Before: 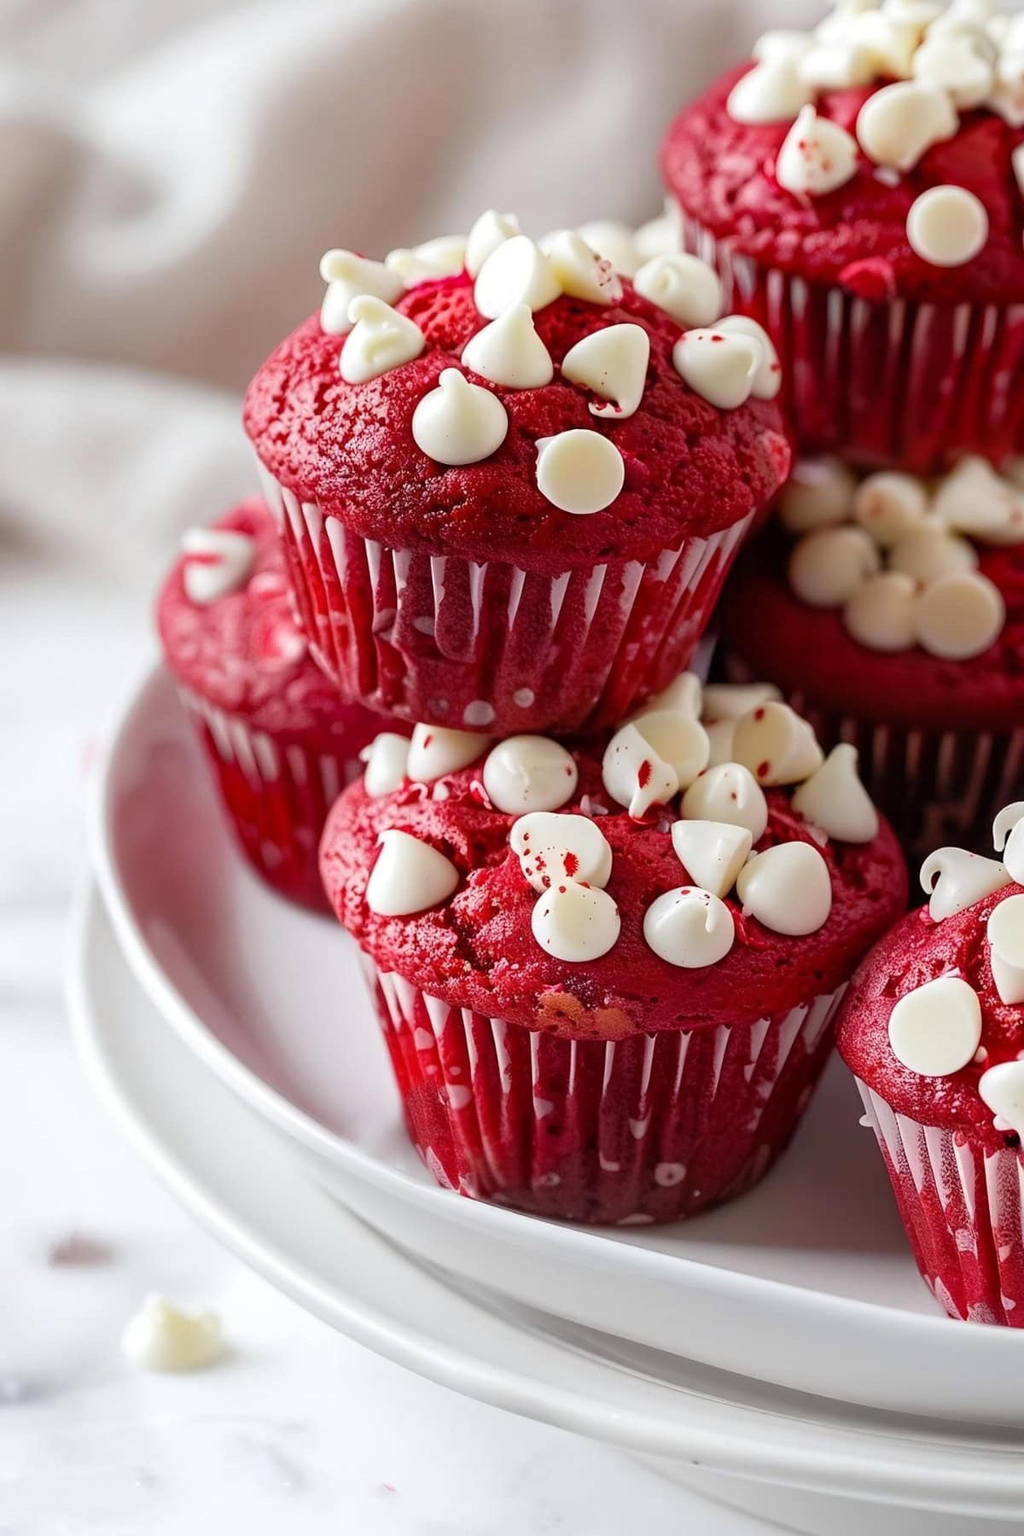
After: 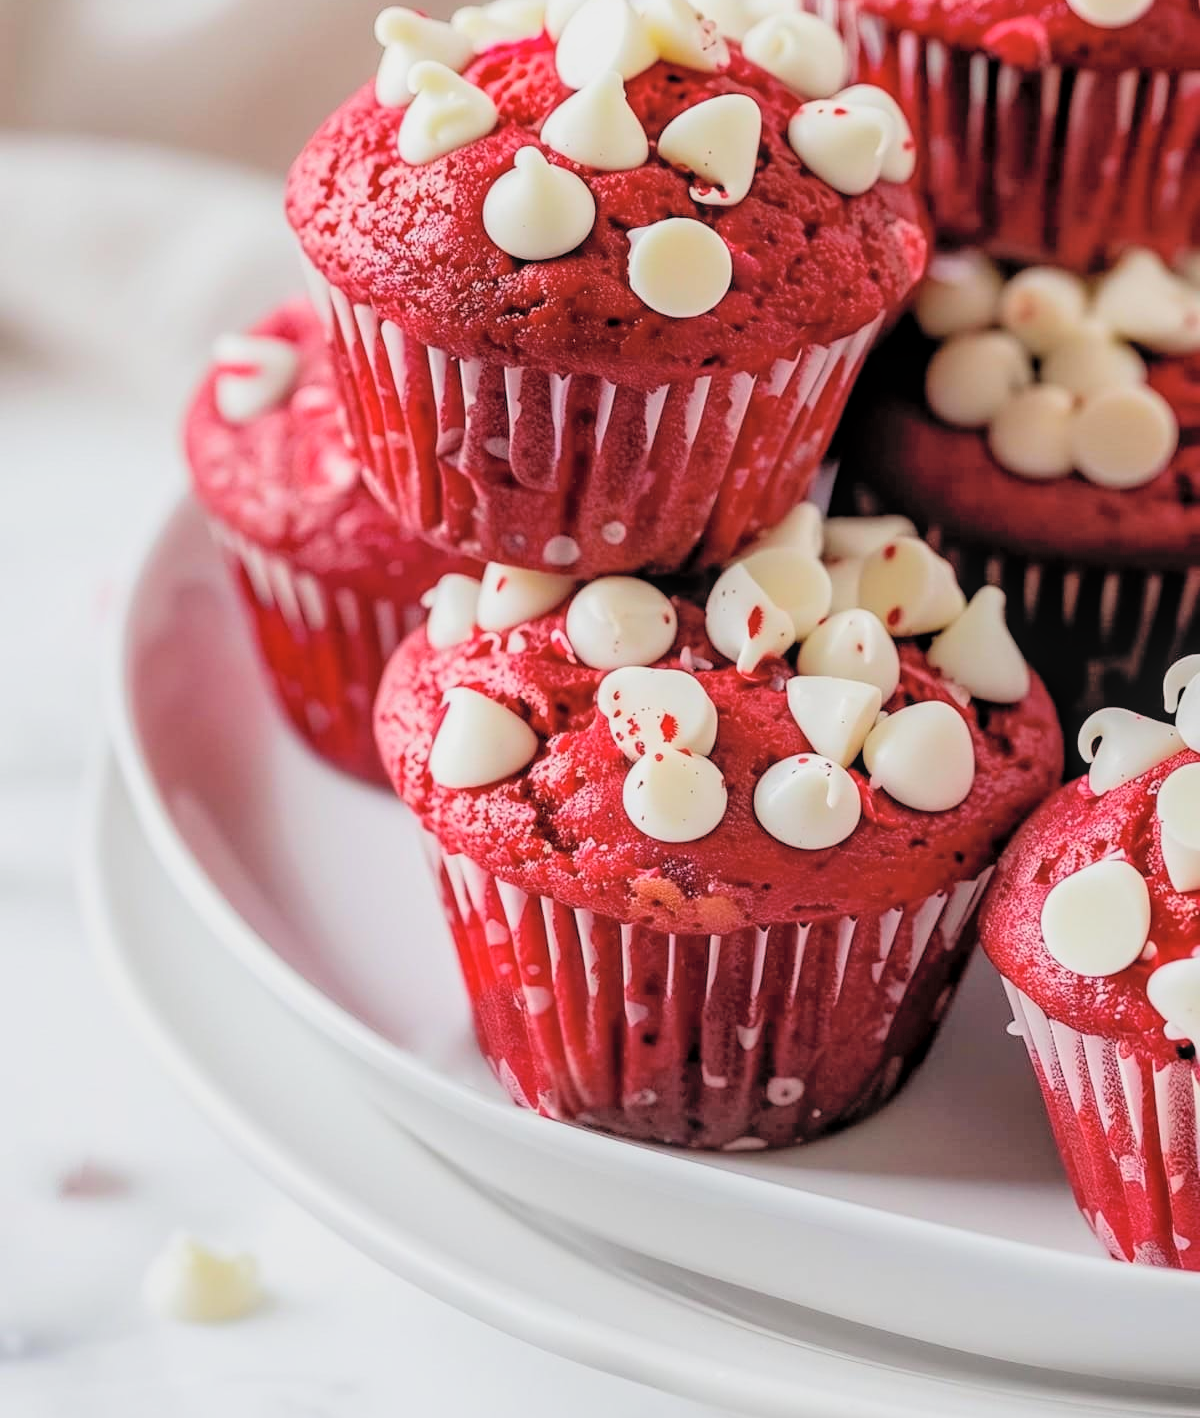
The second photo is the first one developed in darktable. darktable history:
filmic rgb: black relative exposure -5.14 EV, white relative exposure 3.98 EV, hardness 2.89, contrast 1.298, highlights saturation mix -10.61%
crop and rotate: top 15.854%, bottom 5.331%
contrast brightness saturation: contrast 0.099, brightness 0.317, saturation 0.141
local contrast: on, module defaults
tone equalizer: -8 EV 0.247 EV, -7 EV 0.41 EV, -6 EV 0.432 EV, -5 EV 0.277 EV, -3 EV -0.265 EV, -2 EV -0.423 EV, -1 EV -0.434 EV, +0 EV -0.257 EV, edges refinement/feathering 500, mask exposure compensation -1.57 EV, preserve details no
